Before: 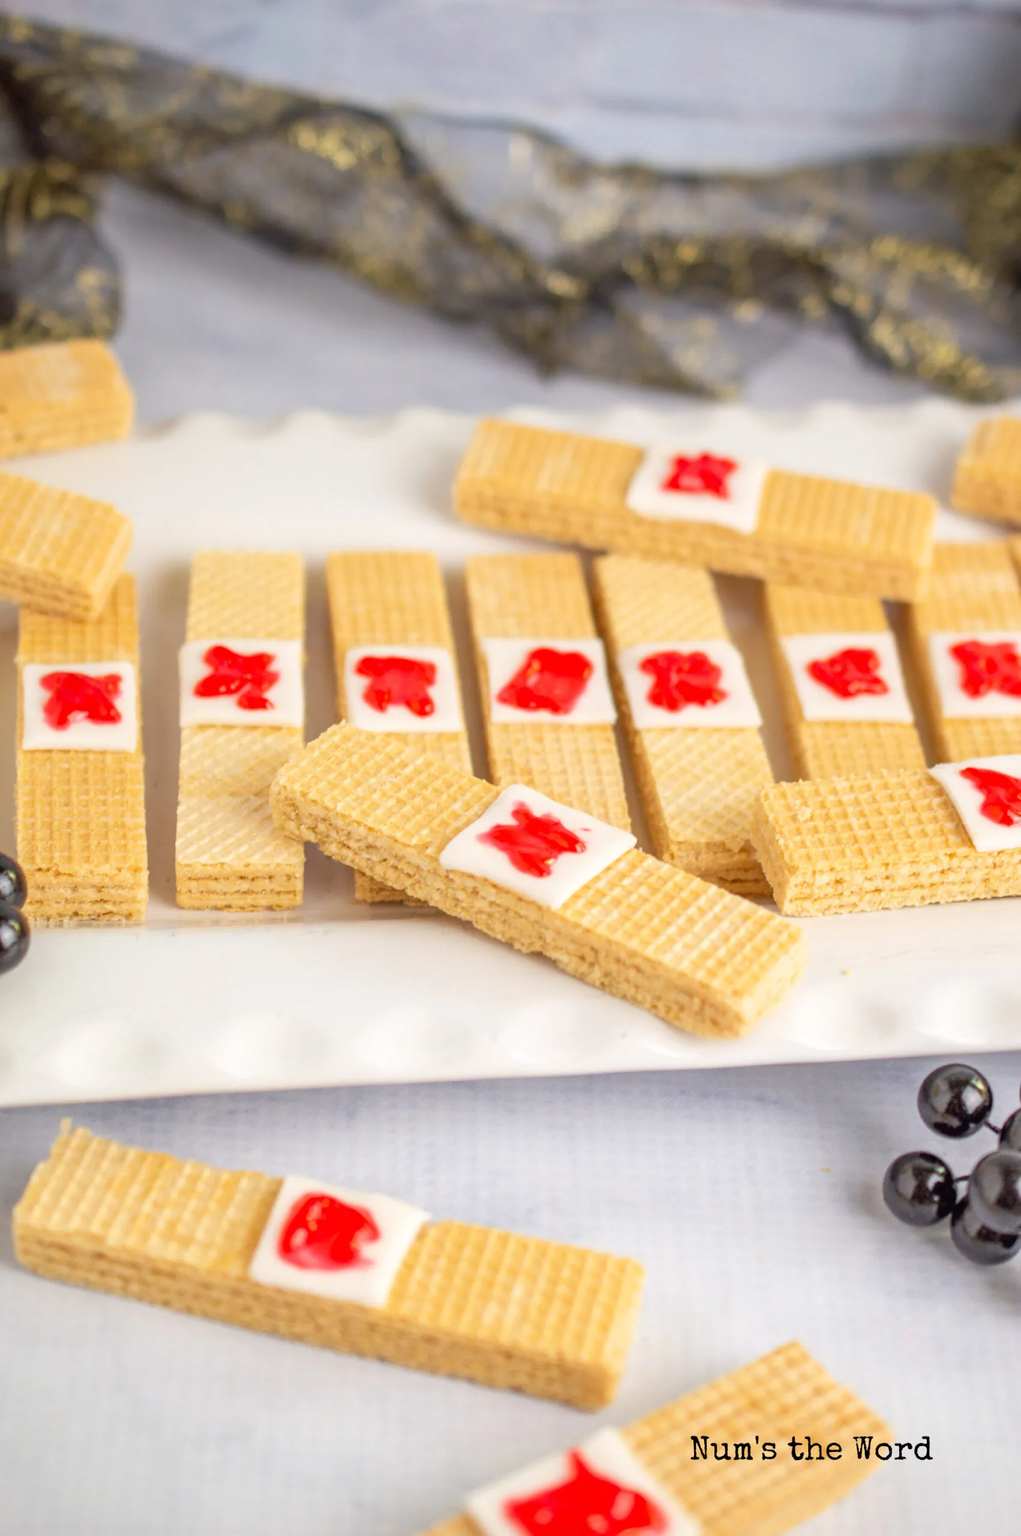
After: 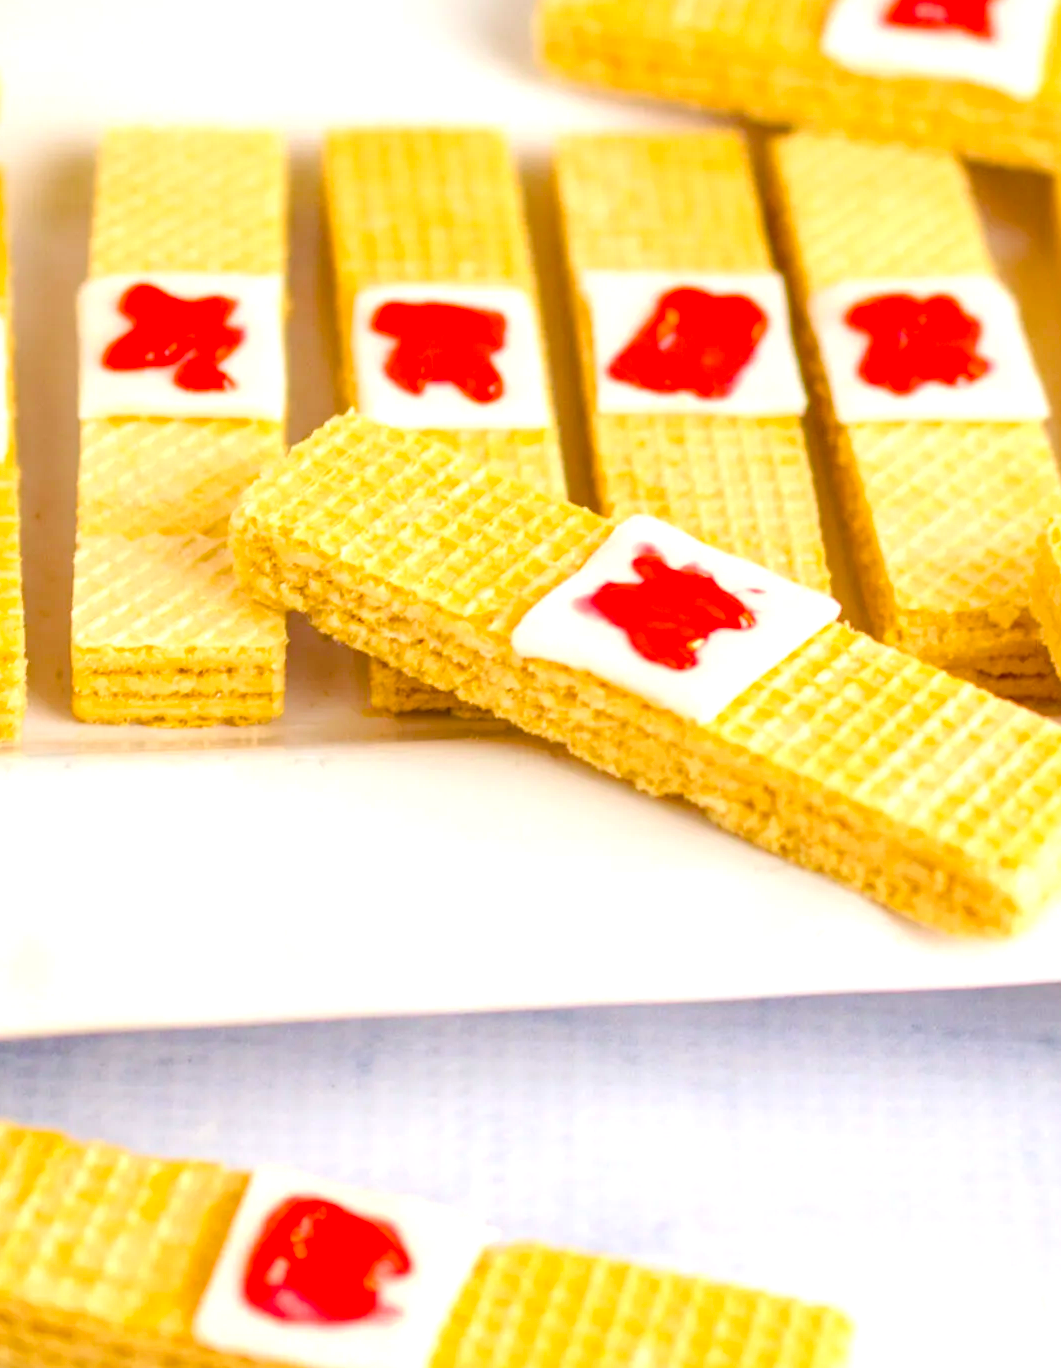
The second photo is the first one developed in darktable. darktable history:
crop: left 12.999%, top 30.958%, right 24.627%, bottom 15.604%
color balance rgb: global offset › luminance -1.449%, perceptual saturation grading › global saturation 19.704%, perceptual saturation grading › highlights -25.164%, perceptual saturation grading › shadows 49.601%, perceptual brilliance grading › global brilliance 11.958%, global vibrance 45.797%
